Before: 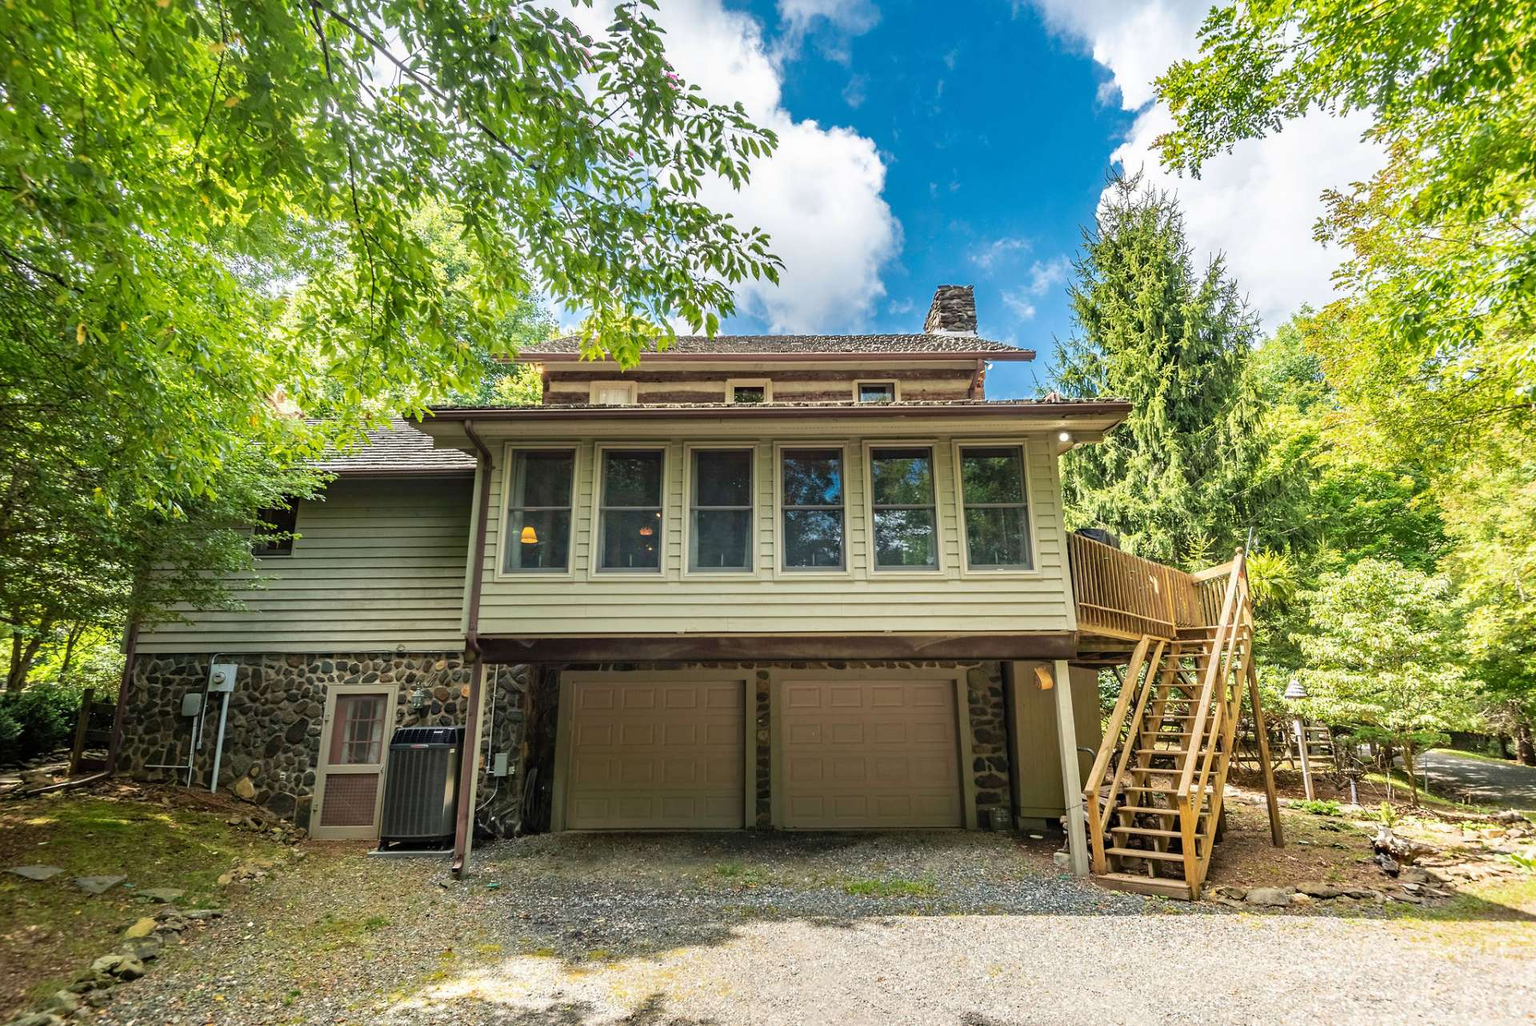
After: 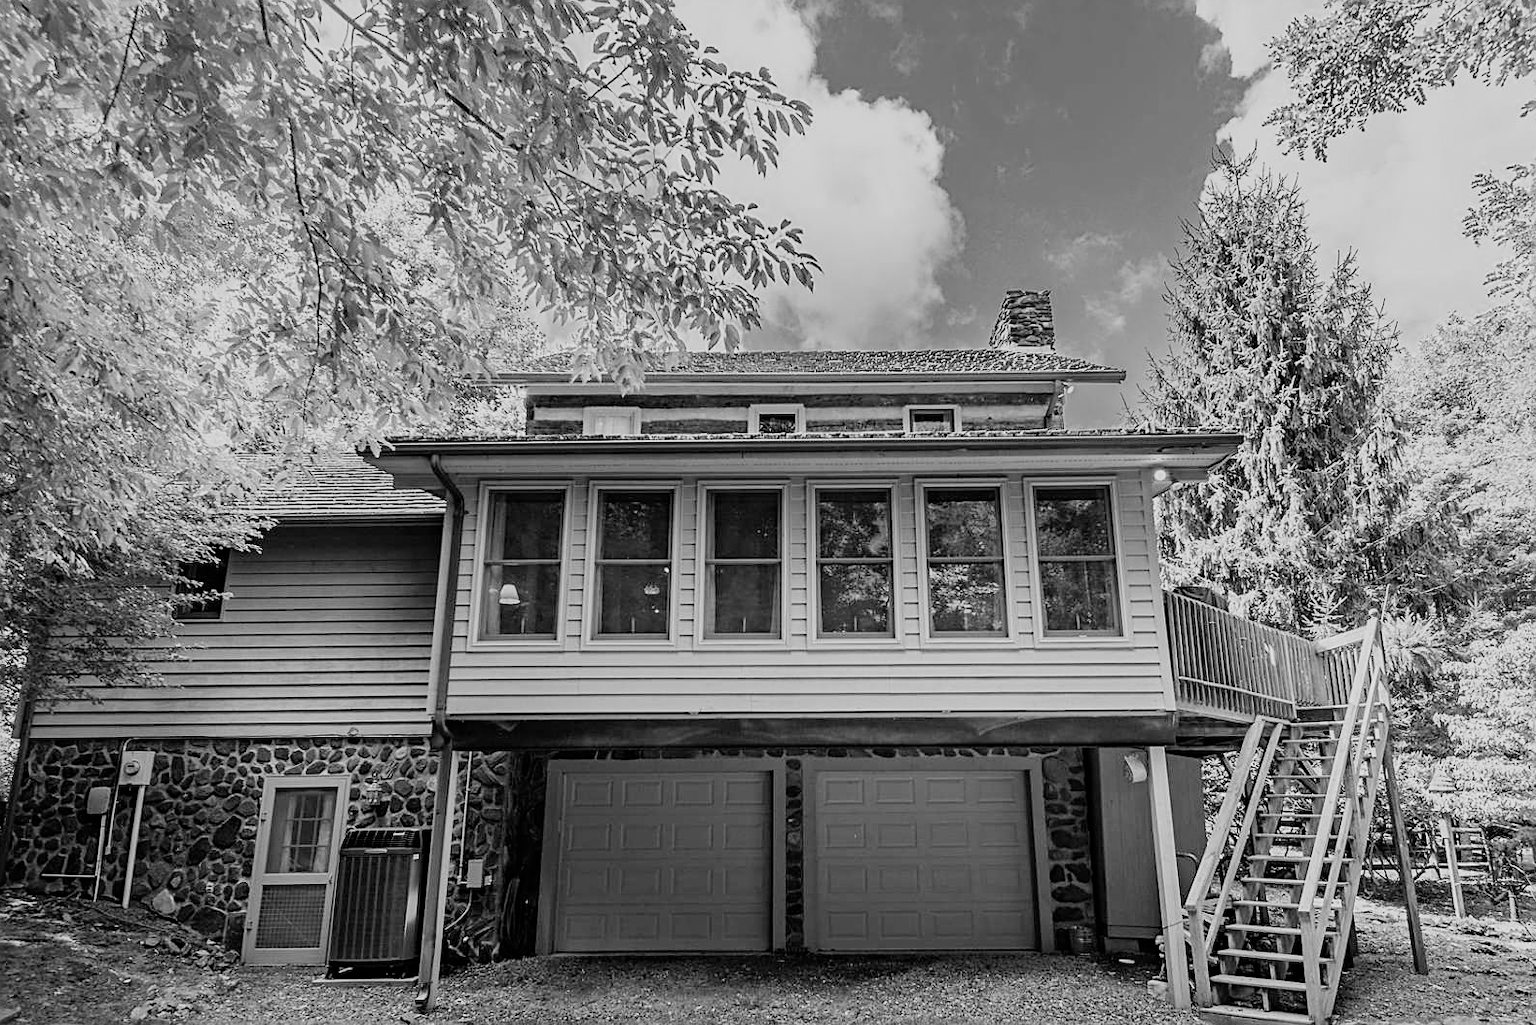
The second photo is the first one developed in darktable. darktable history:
crop and rotate: left 7.196%, top 4.574%, right 10.605%, bottom 13.178%
filmic rgb: black relative exposure -7.65 EV, white relative exposure 4.56 EV, hardness 3.61, contrast 1.05
white balance: red 0.926, green 1.003, blue 1.133
sharpen: on, module defaults
monochrome: on, module defaults
haze removal: compatibility mode true, adaptive false
exposure: exposure 0.207 EV, compensate highlight preservation false
color calibration: illuminant as shot in camera, x 0.358, y 0.373, temperature 4628.91 K
